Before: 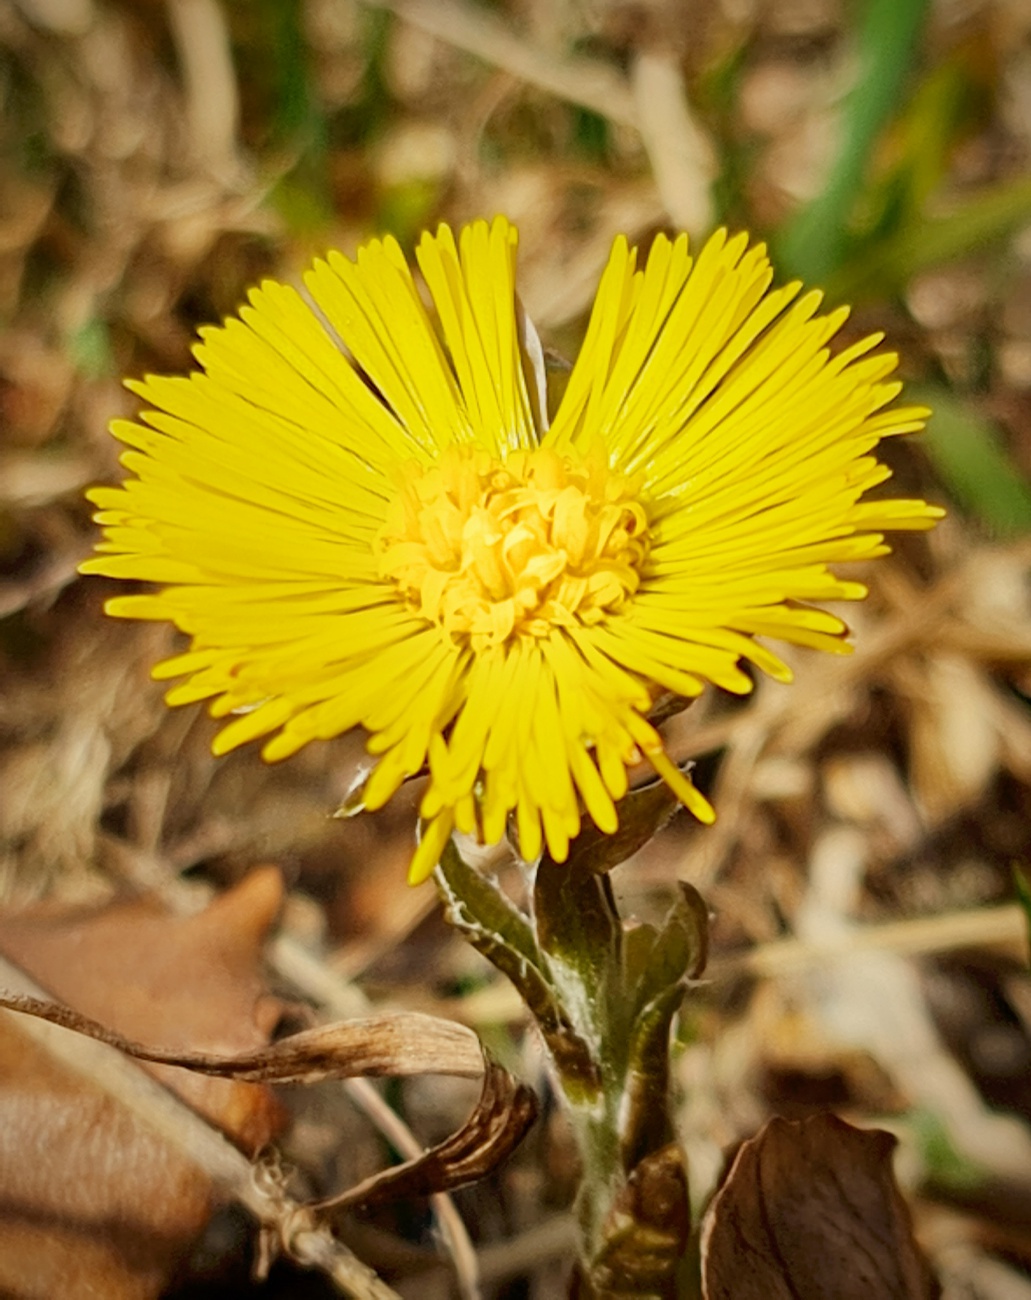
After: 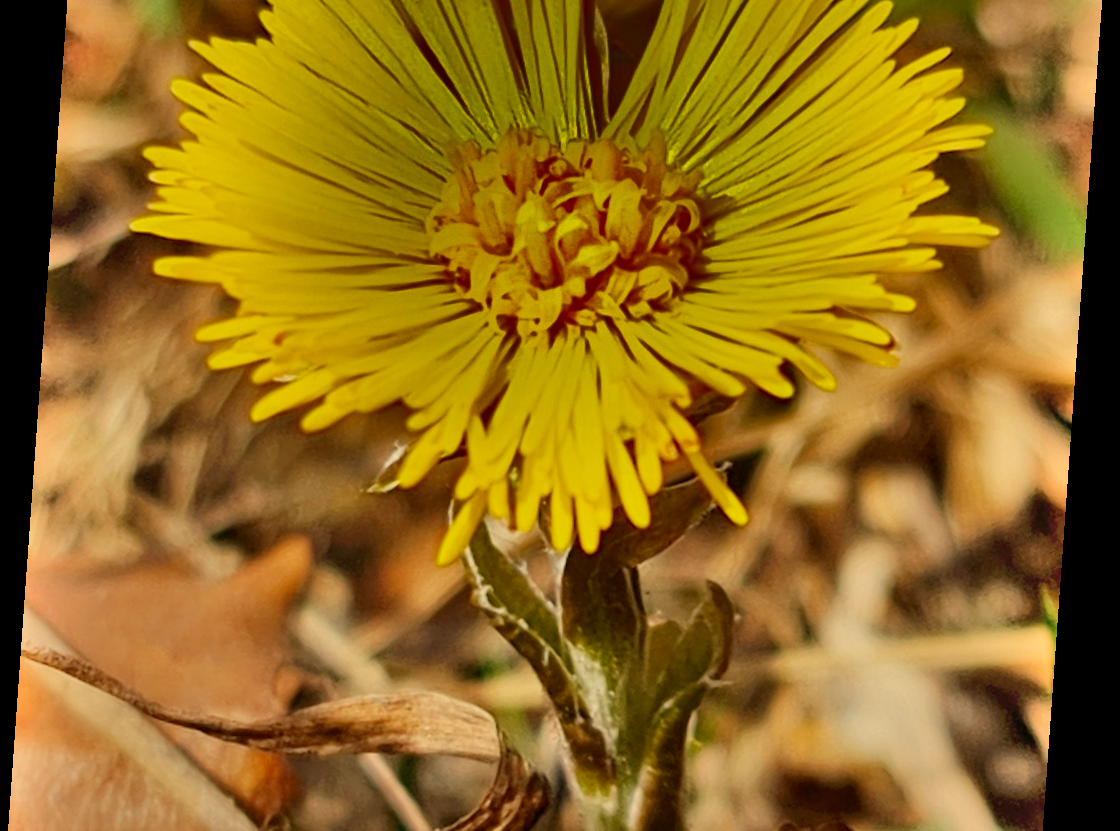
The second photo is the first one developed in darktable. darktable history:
crop and rotate: top 25.357%, bottom 13.942%
shadows and highlights: radius 123.98, shadows 100, white point adjustment -3, highlights -100, highlights color adjustment 89.84%, soften with gaussian
white balance: red 1.045, blue 0.932
color contrast: green-magenta contrast 1.1, blue-yellow contrast 1.1, unbound 0
rotate and perspective: rotation 4.1°, automatic cropping off
